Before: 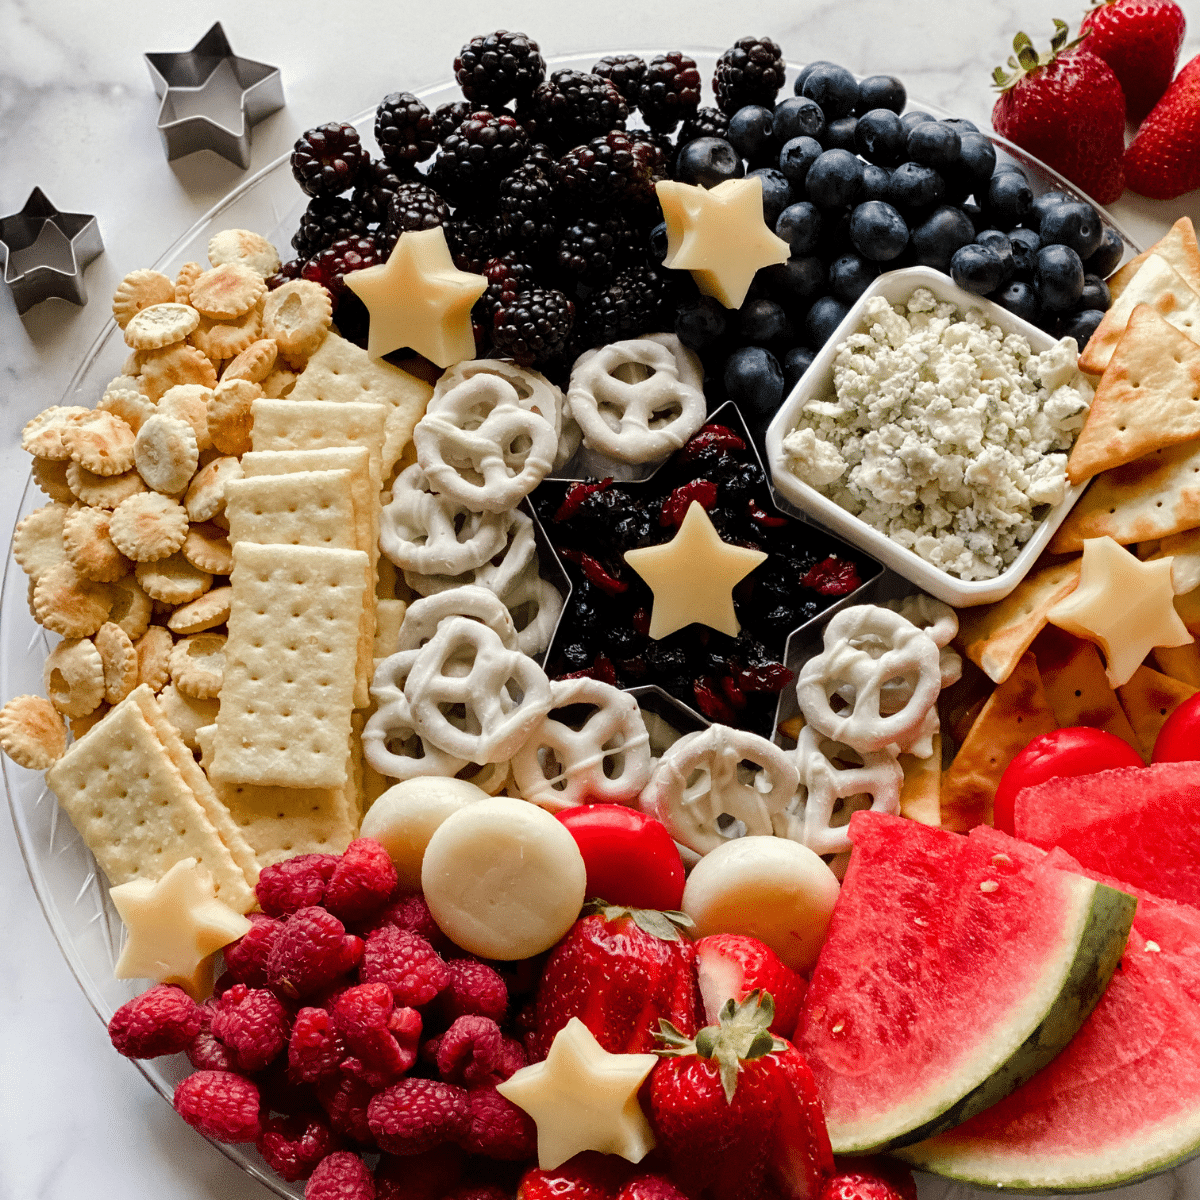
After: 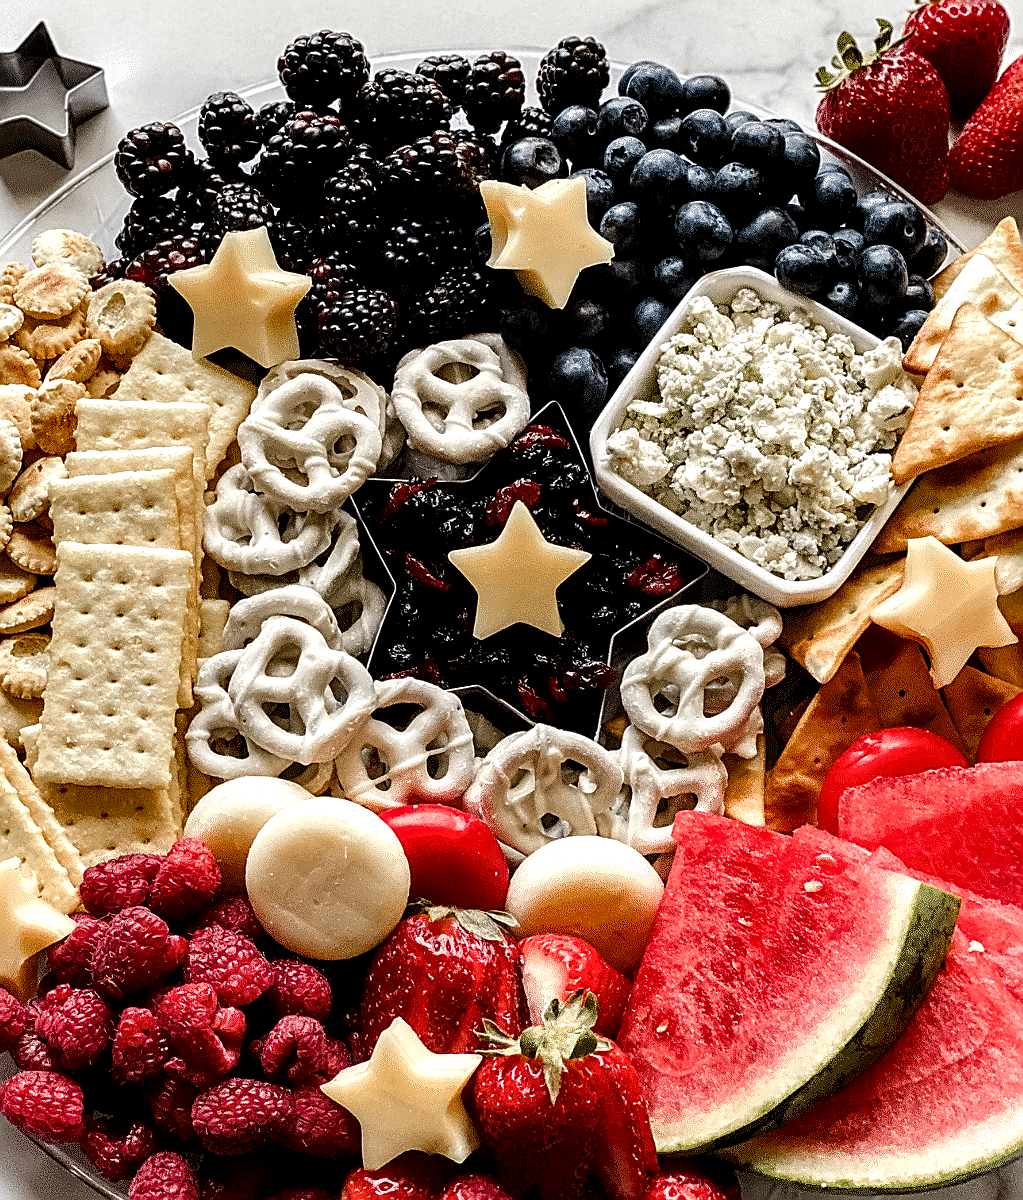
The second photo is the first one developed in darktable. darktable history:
crop and rotate: left 14.741%
sharpen: radius 1.392, amount 1.262, threshold 0.64
local contrast: highlights 81%, shadows 57%, detail 174%, midtone range 0.602
